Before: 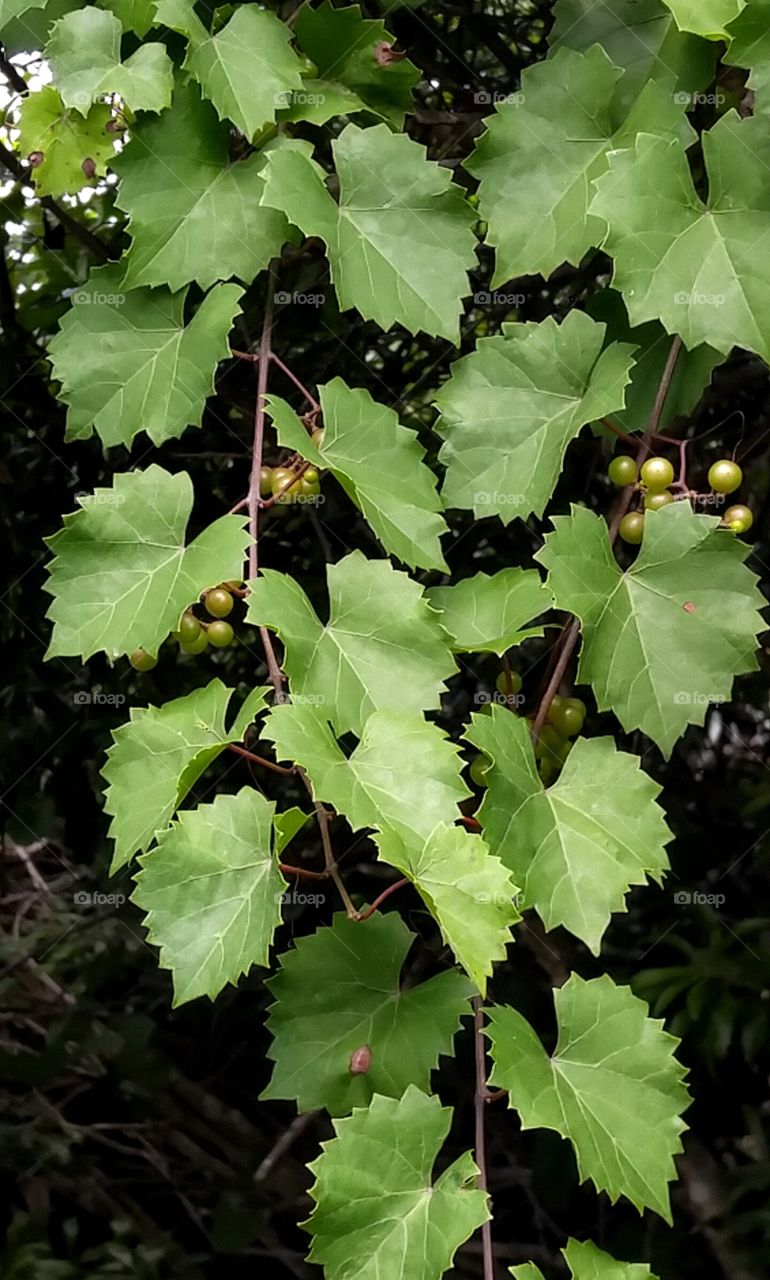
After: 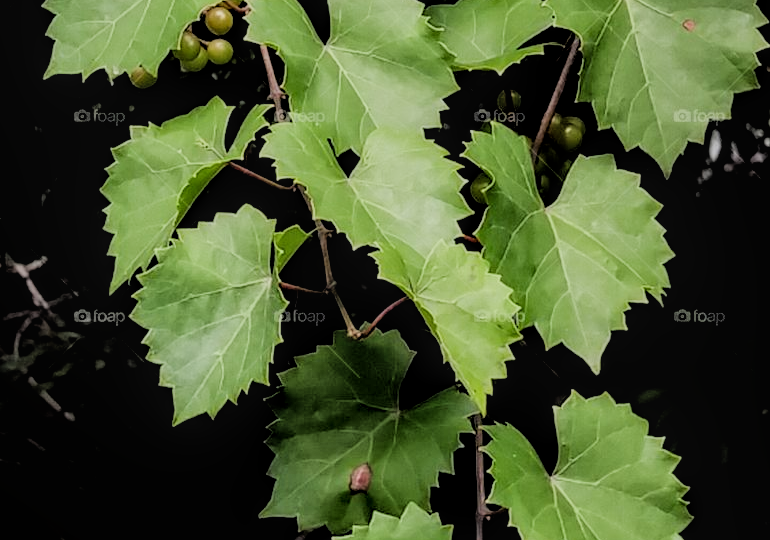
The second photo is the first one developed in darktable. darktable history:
crop: top 45.509%, bottom 12.291%
local contrast: on, module defaults
filmic rgb: black relative exposure -2.72 EV, white relative exposure 4.56 EV, hardness 1.73, contrast 1.267
